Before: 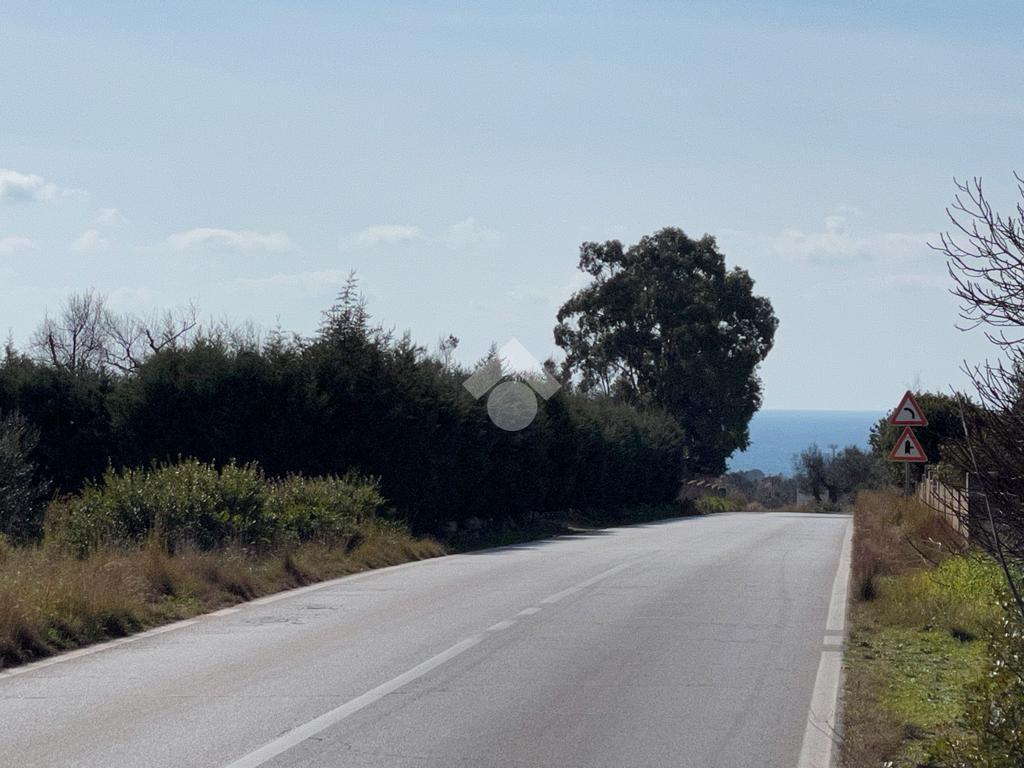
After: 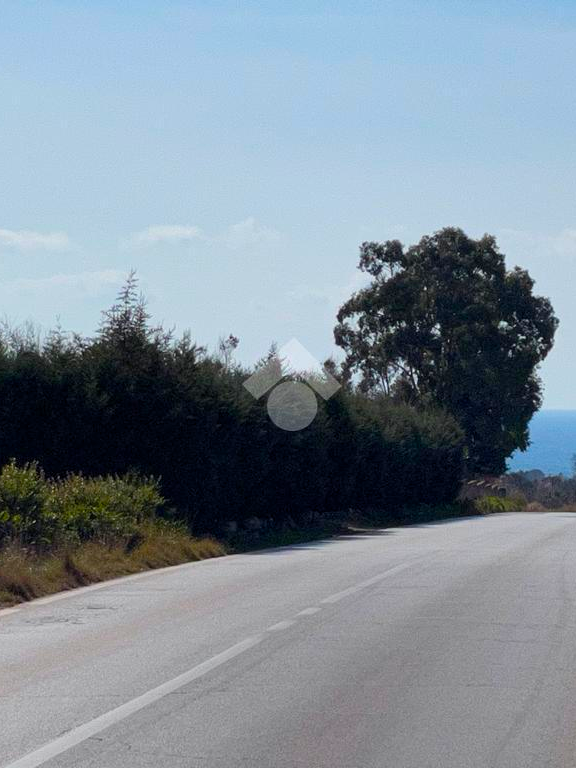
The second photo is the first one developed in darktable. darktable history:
color balance rgb: linear chroma grading › global chroma 15%, perceptual saturation grading › global saturation 30%
crop: left 21.496%, right 22.254%
